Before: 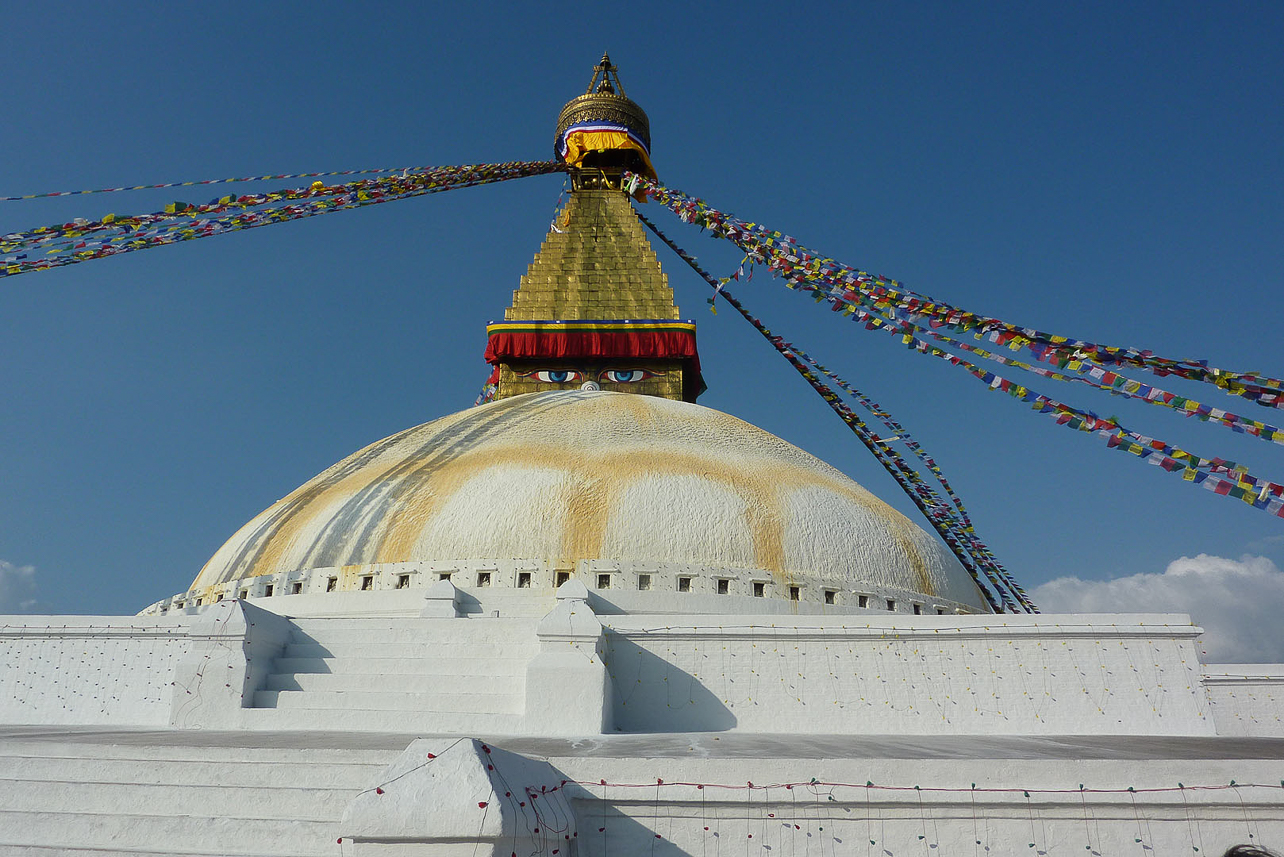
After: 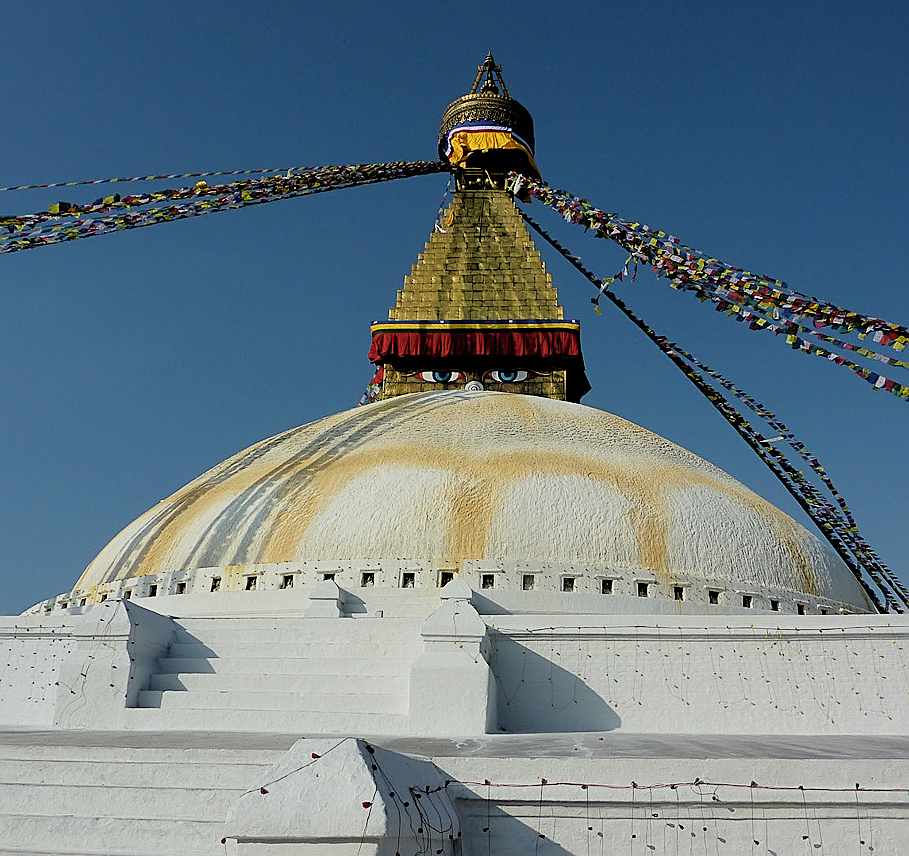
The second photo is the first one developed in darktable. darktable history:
crop and rotate: left 9.061%, right 20.142%
sharpen: on, module defaults
filmic rgb: black relative exposure -3.92 EV, white relative exposure 3.14 EV, hardness 2.87
